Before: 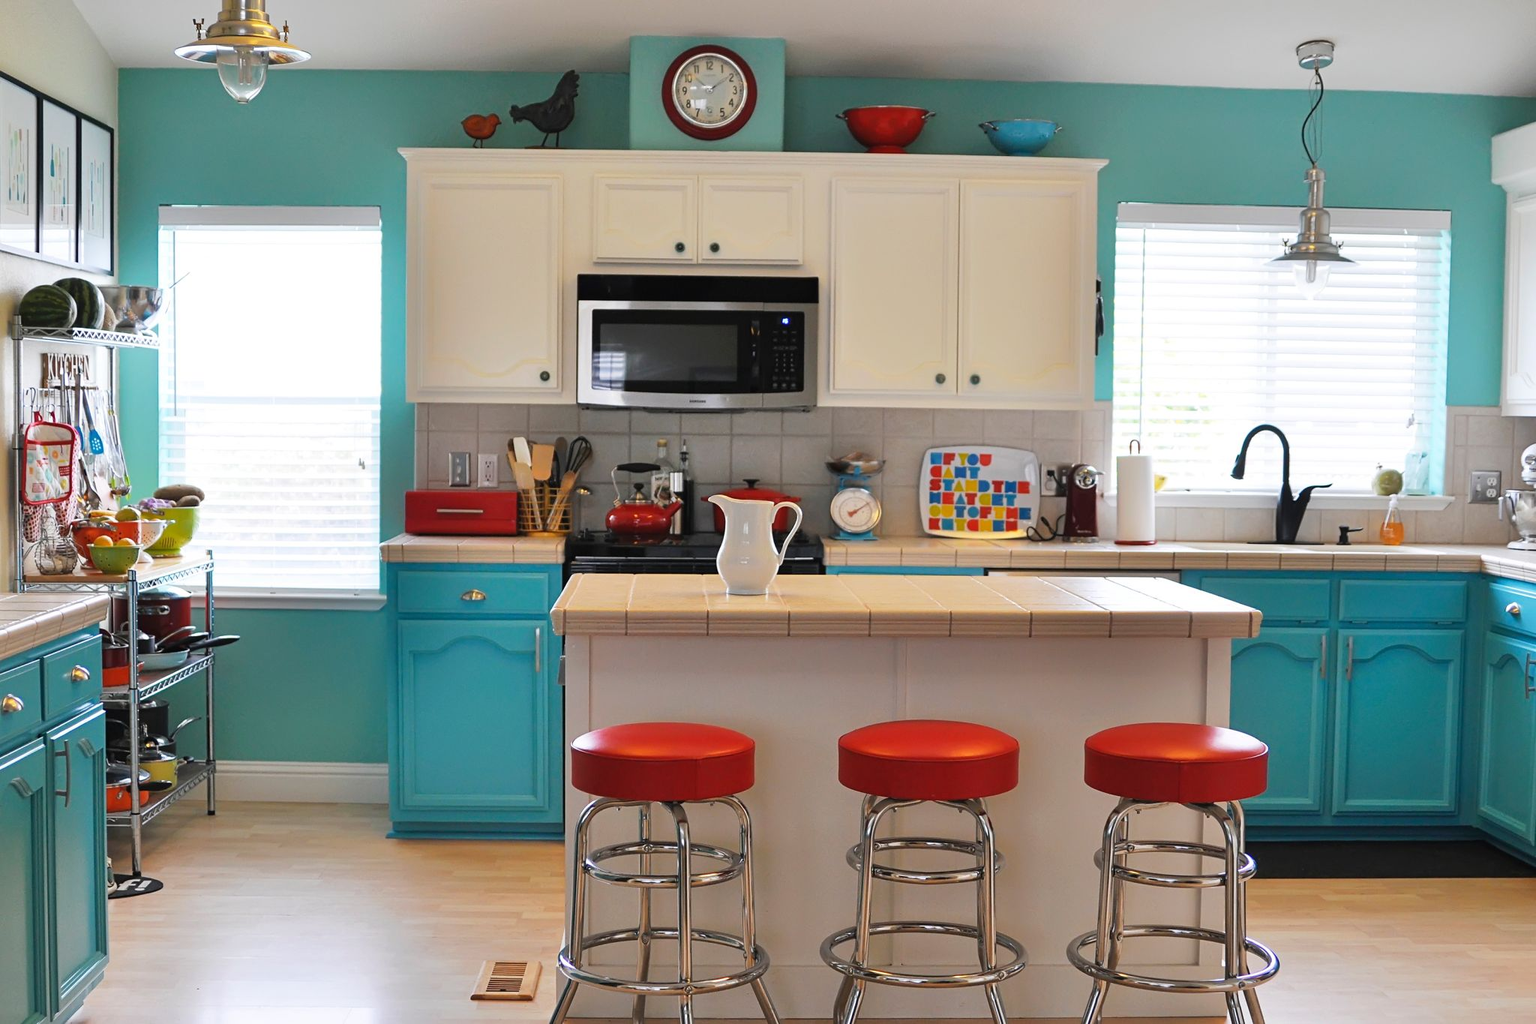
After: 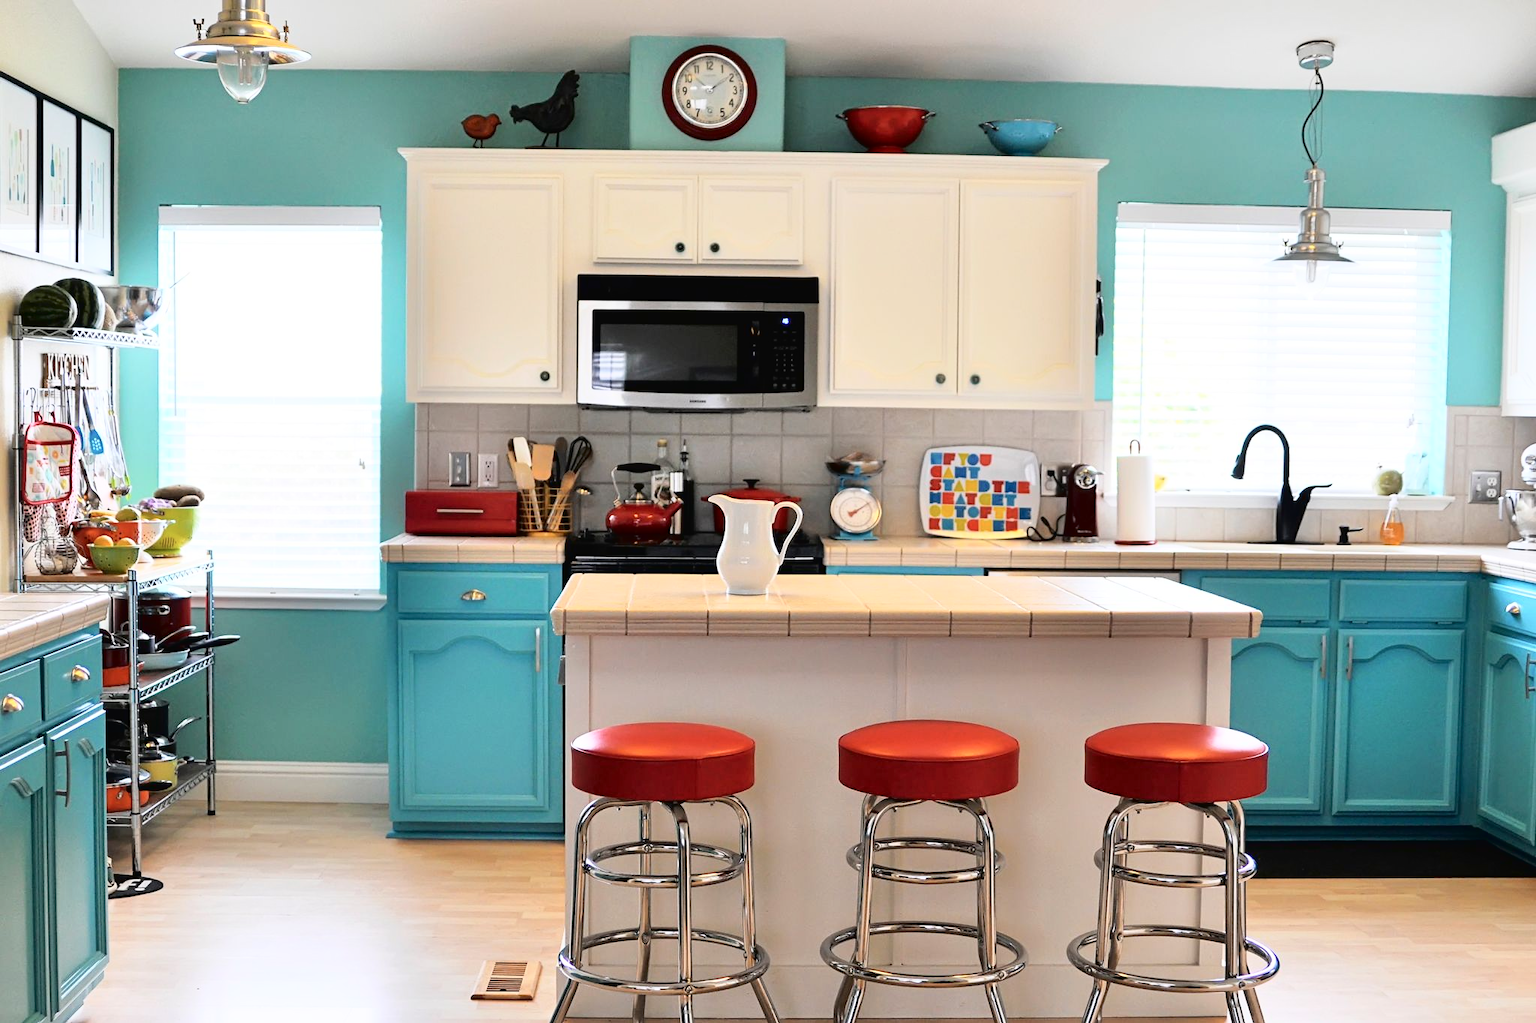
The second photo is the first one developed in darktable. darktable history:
tone curve: curves: ch0 [(0, 0.016) (0.11, 0.039) (0.259, 0.235) (0.383, 0.437) (0.499, 0.597) (0.733, 0.867) (0.843, 0.948) (1, 1)], color space Lab, independent channels, preserve colors none
